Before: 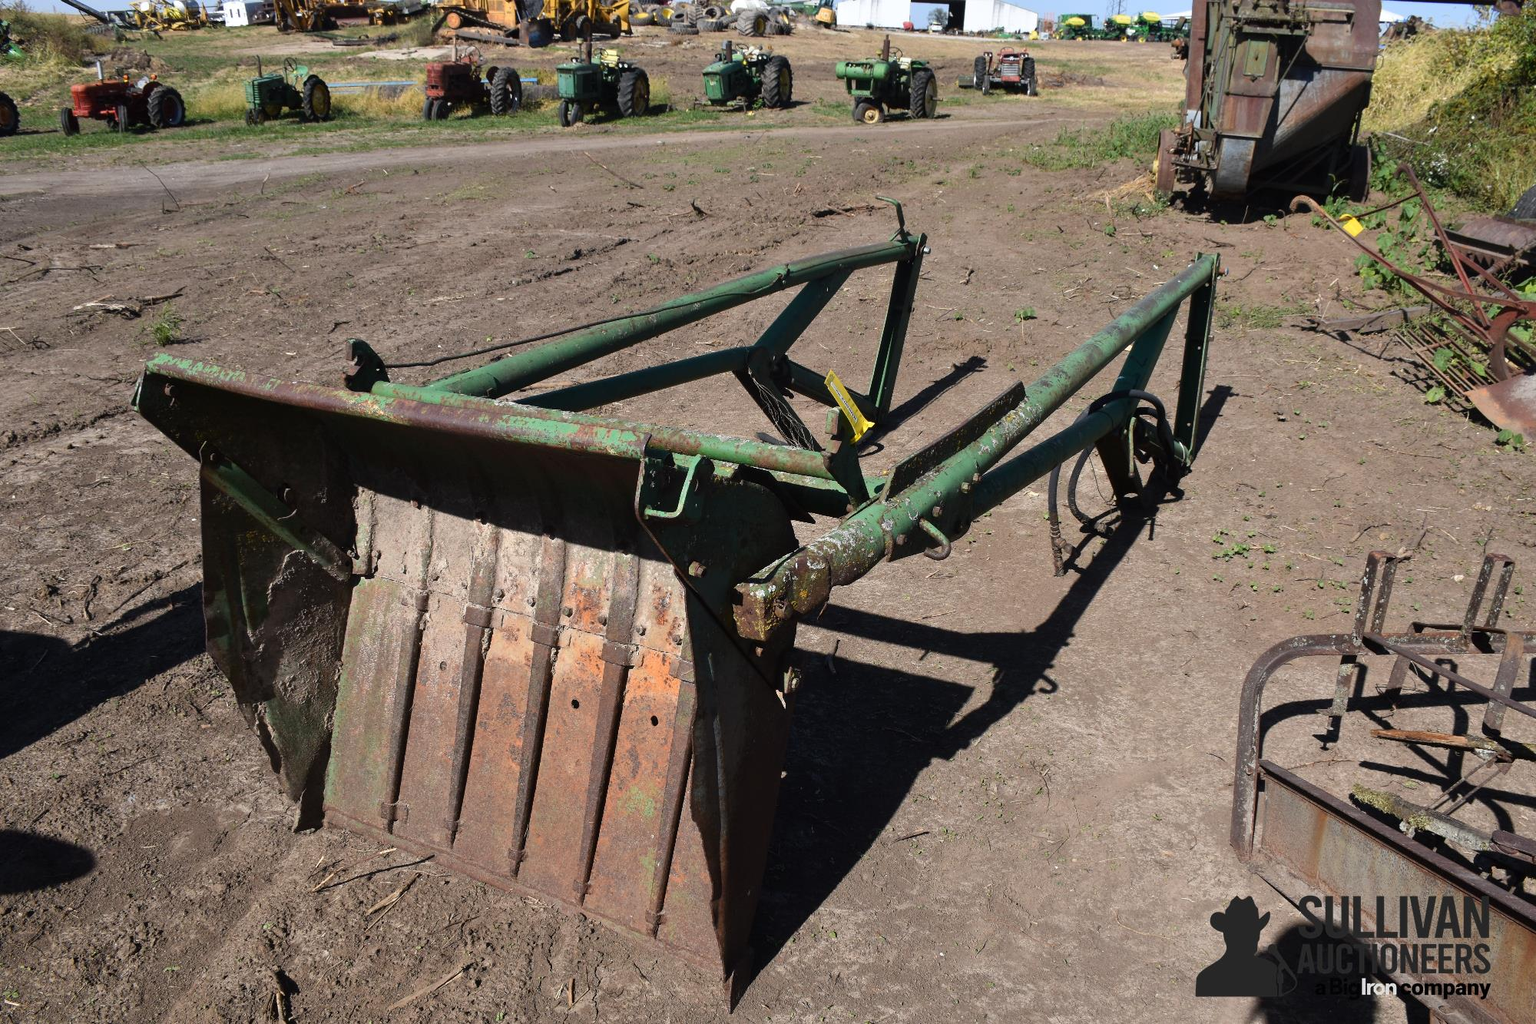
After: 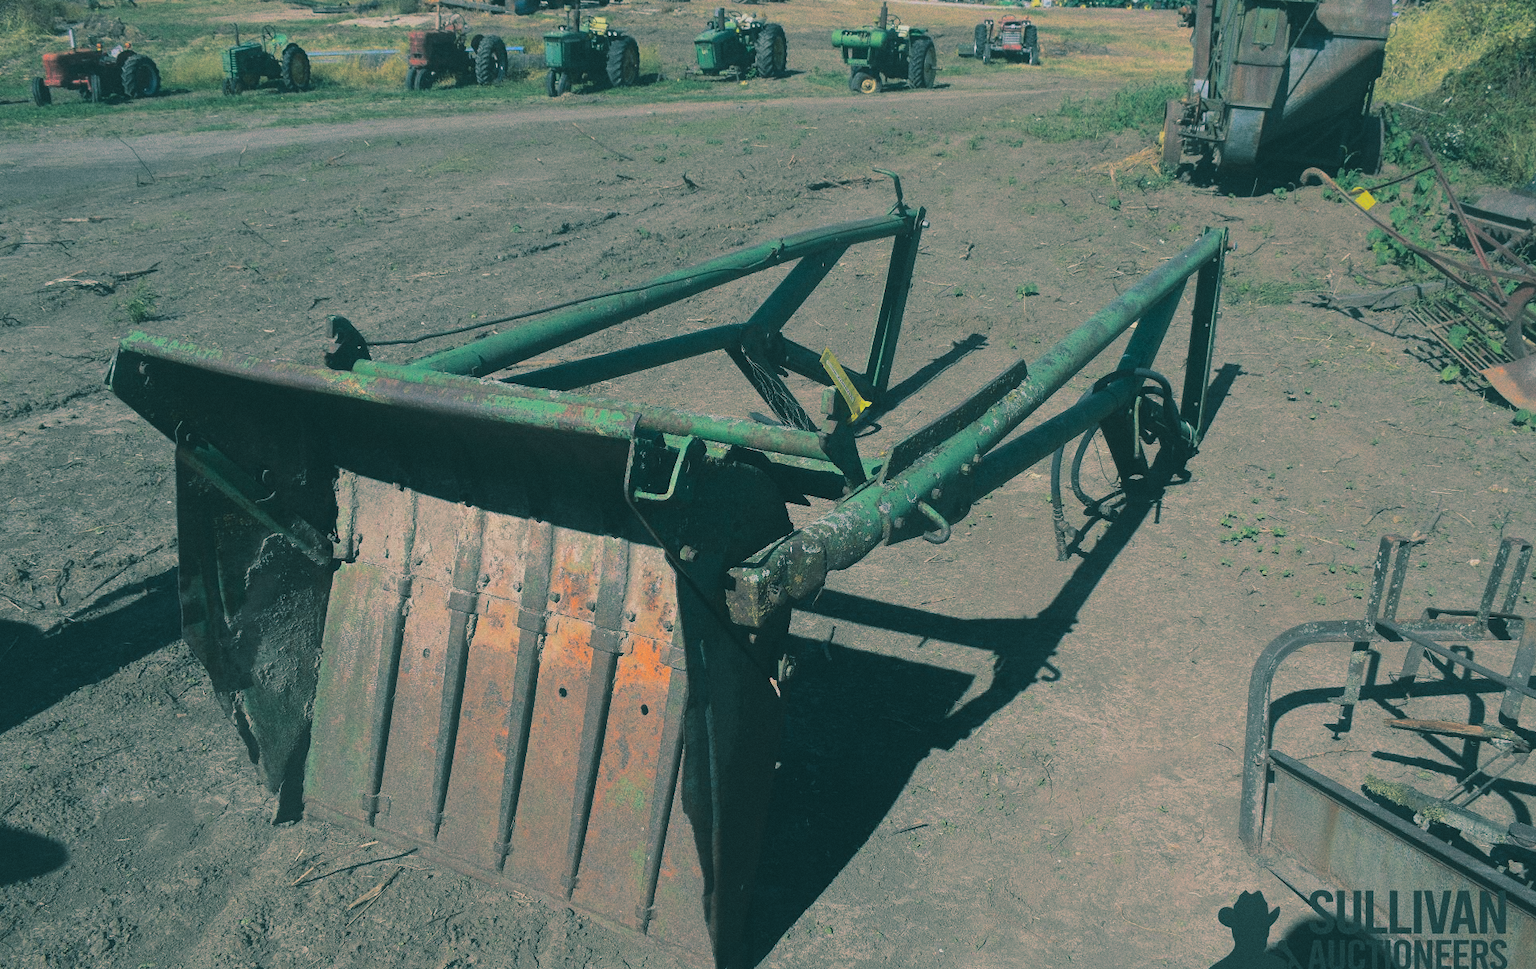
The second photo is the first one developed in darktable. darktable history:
grain: coarseness 0.47 ISO
crop: left 1.964%, top 3.251%, right 1.122%, bottom 4.933%
split-toning: shadows › hue 186.43°, highlights › hue 49.29°, compress 30.29%
tone equalizer: on, module defaults
contrast brightness saturation: contrast -0.19, saturation 0.19
contrast equalizer: y [[0.46, 0.454, 0.451, 0.451, 0.455, 0.46], [0.5 ×6], [0.5 ×6], [0 ×6], [0 ×6]]
